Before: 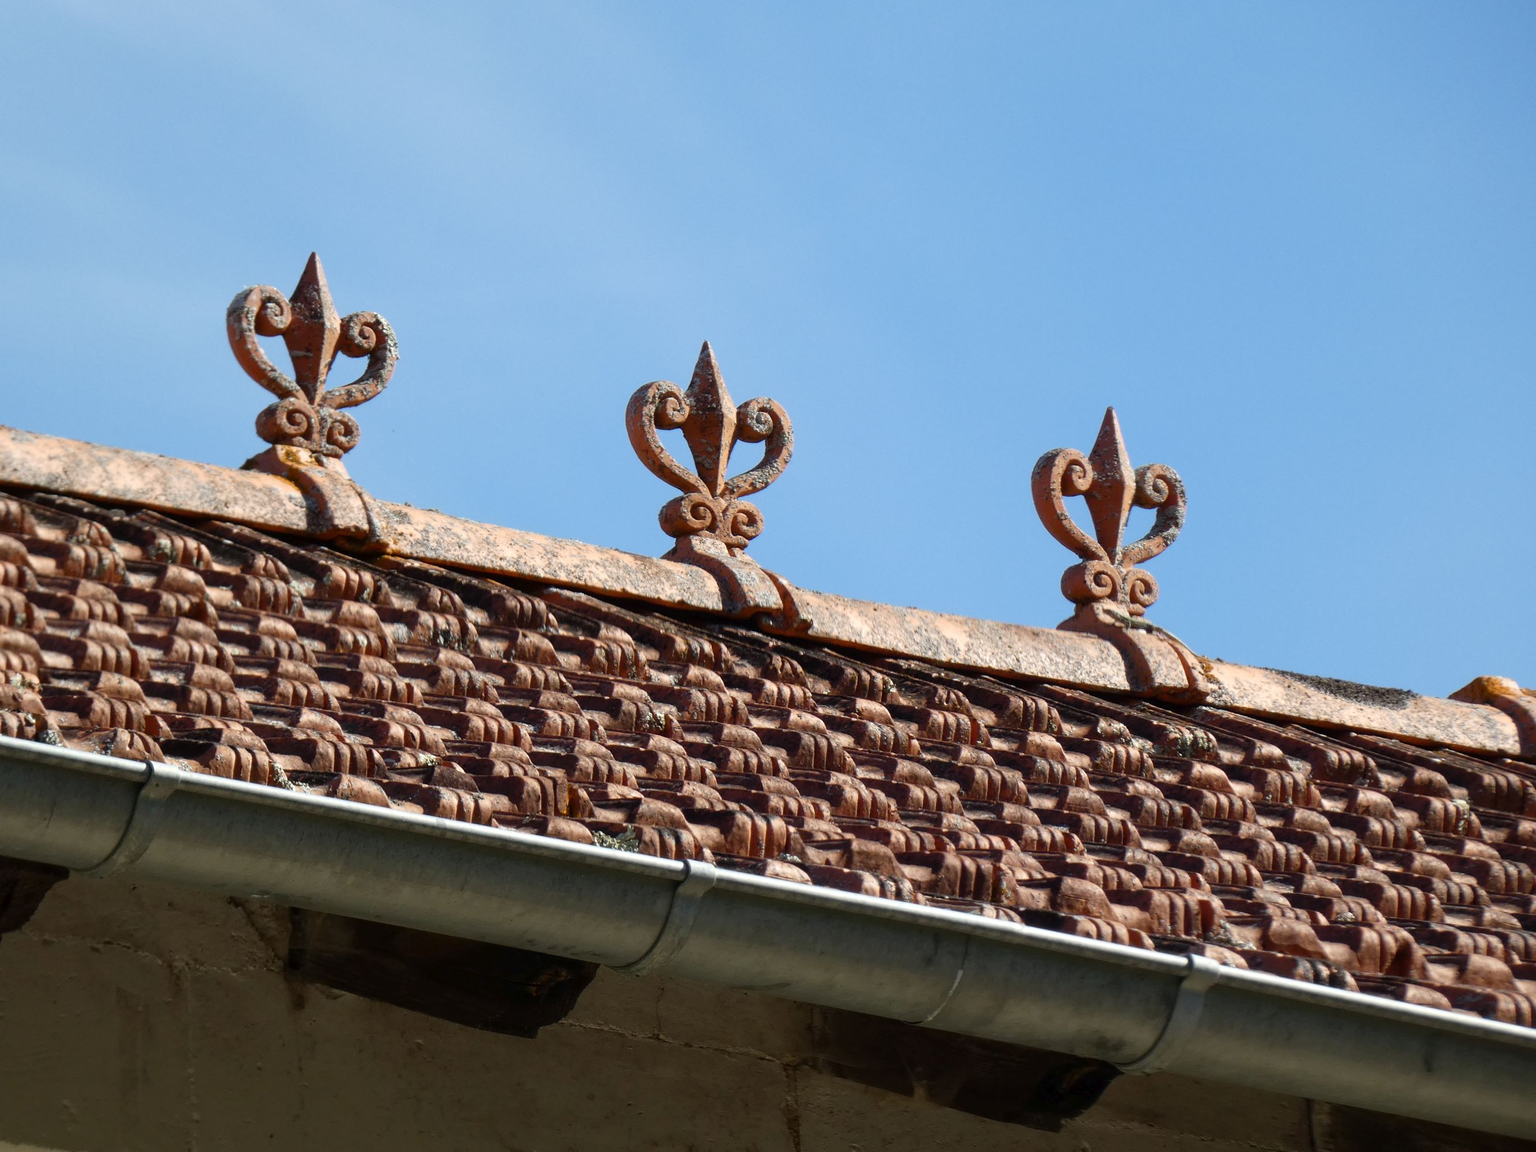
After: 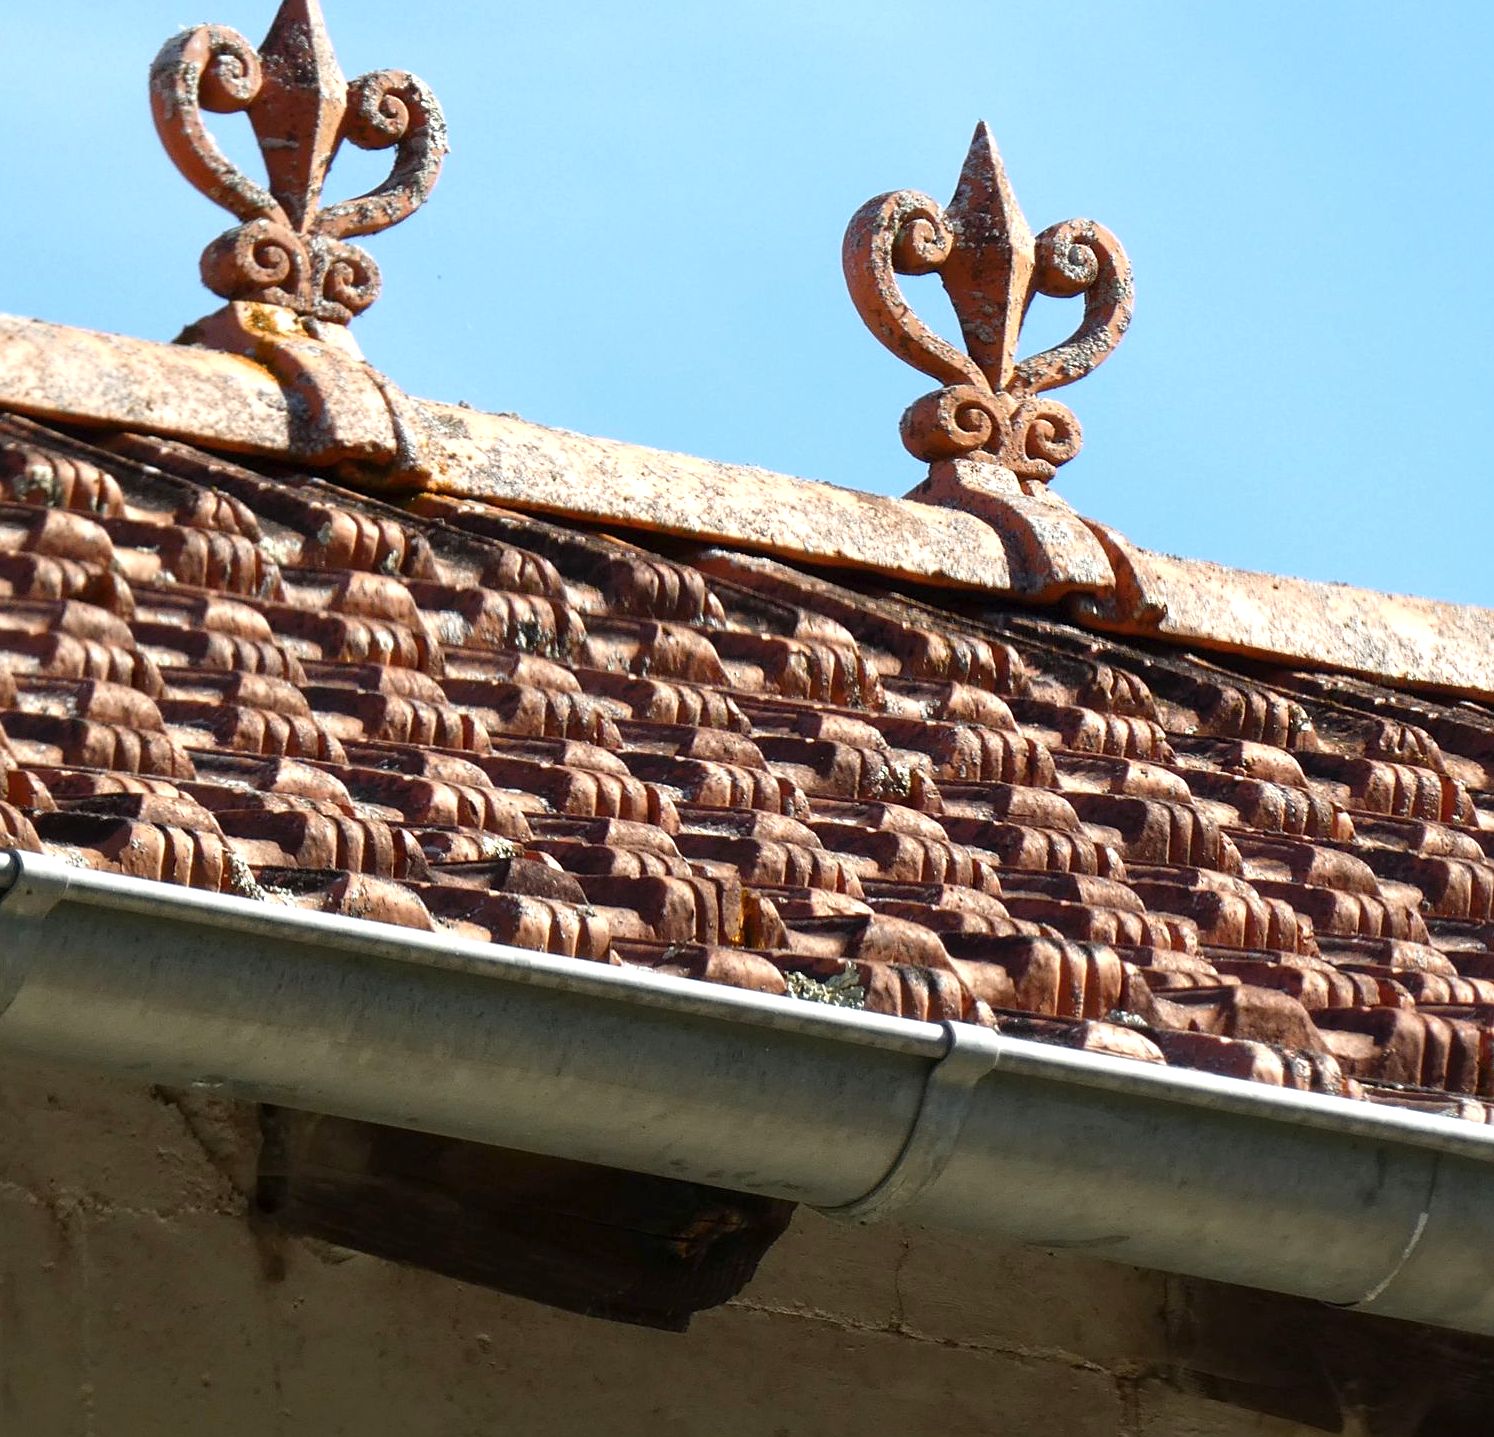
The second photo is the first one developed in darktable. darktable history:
crop: left 9.178%, top 23.6%, right 34.801%, bottom 4.544%
tone equalizer: edges refinement/feathering 500, mask exposure compensation -1.57 EV, preserve details no
sharpen: amount 0.2
exposure: exposure 0.6 EV, compensate highlight preservation false
